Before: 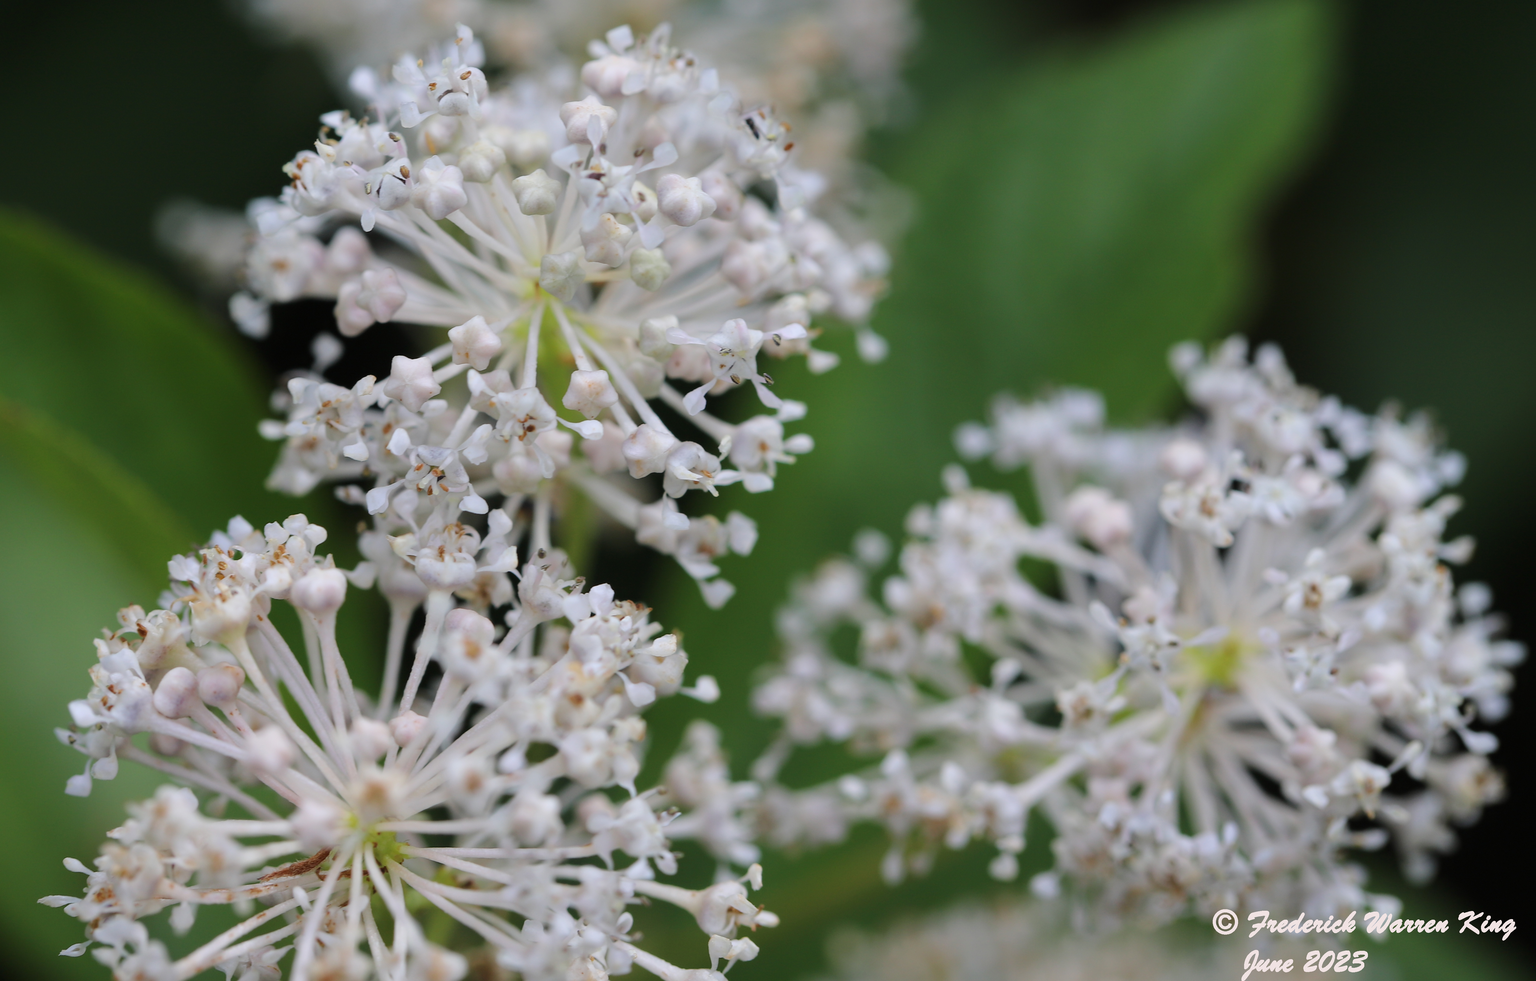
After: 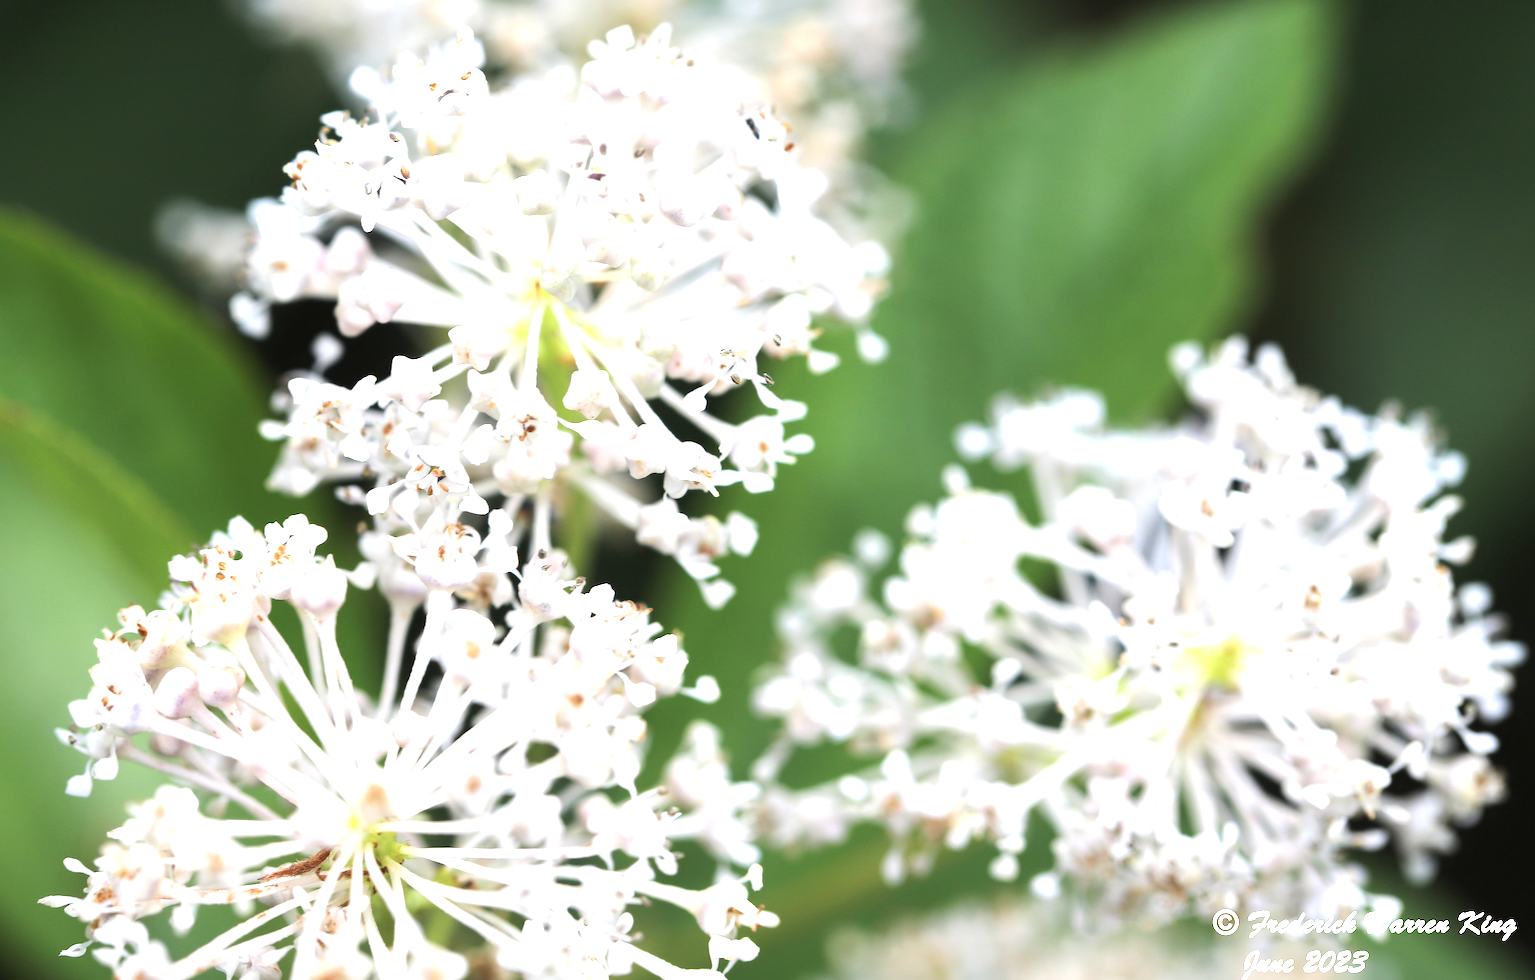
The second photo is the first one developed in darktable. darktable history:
exposure: black level correction 0.001, exposure 1.737 EV, compensate exposure bias true, compensate highlight preservation false
contrast brightness saturation: contrast -0.076, brightness -0.042, saturation -0.11
